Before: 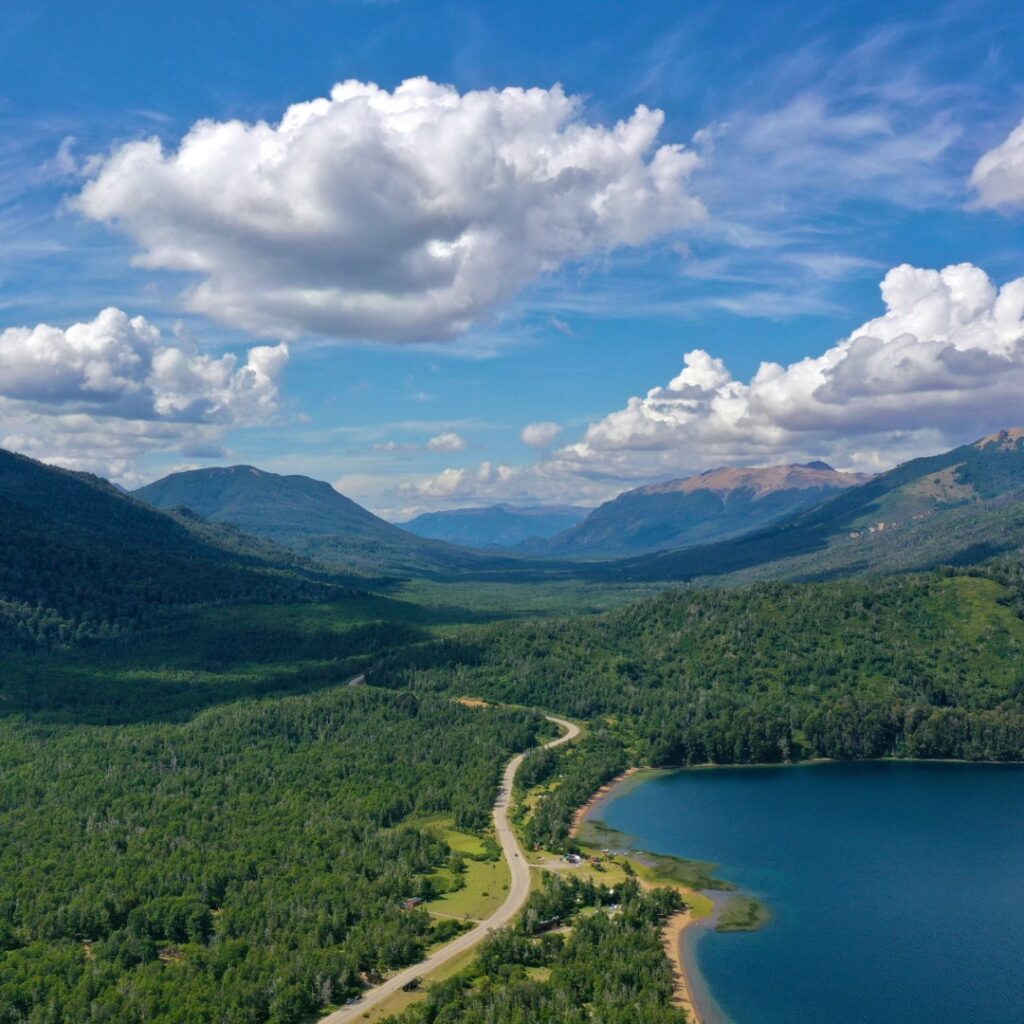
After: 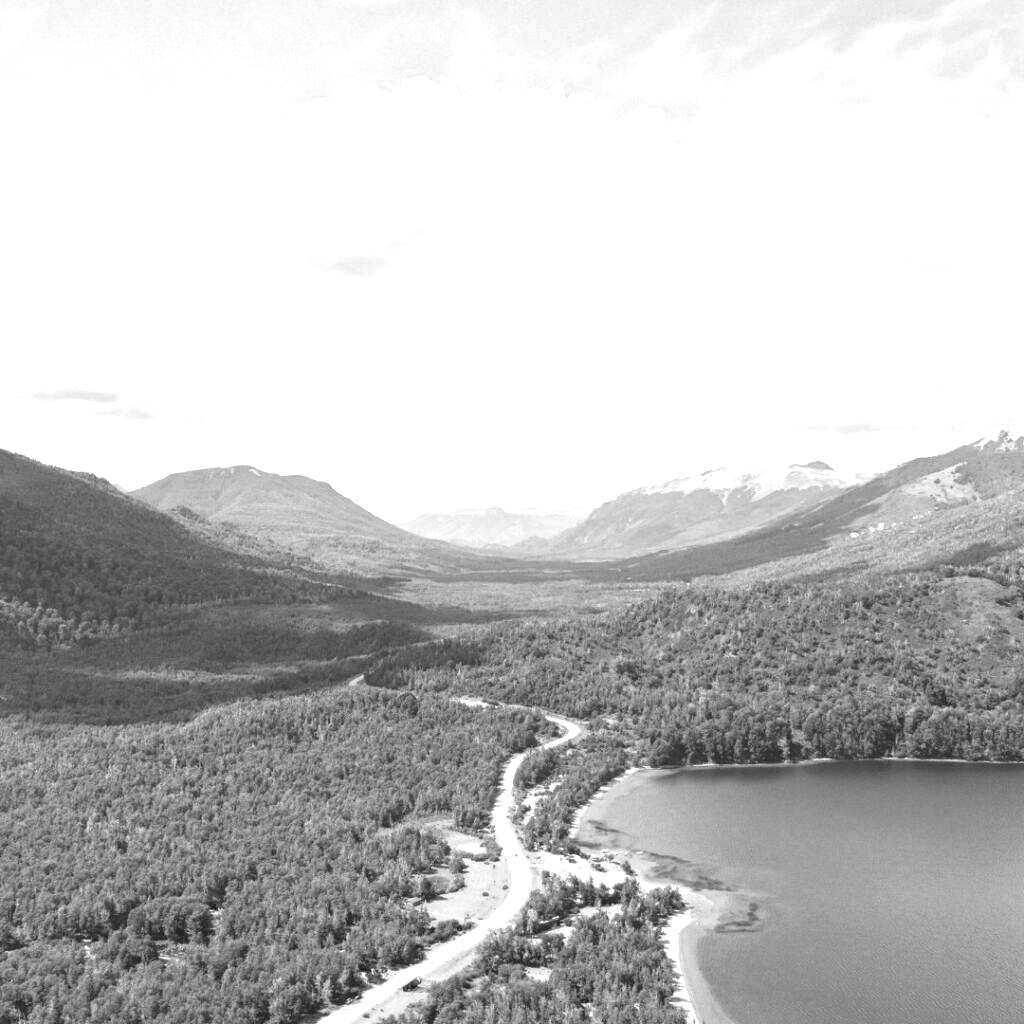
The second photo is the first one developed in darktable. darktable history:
exposure: black level correction 0, exposure 2.088 EV, compensate exposure bias true, compensate highlight preservation false
color calibration: output gray [0.267, 0.423, 0.267, 0], illuminant same as pipeline (D50), adaptation none (bypass)
